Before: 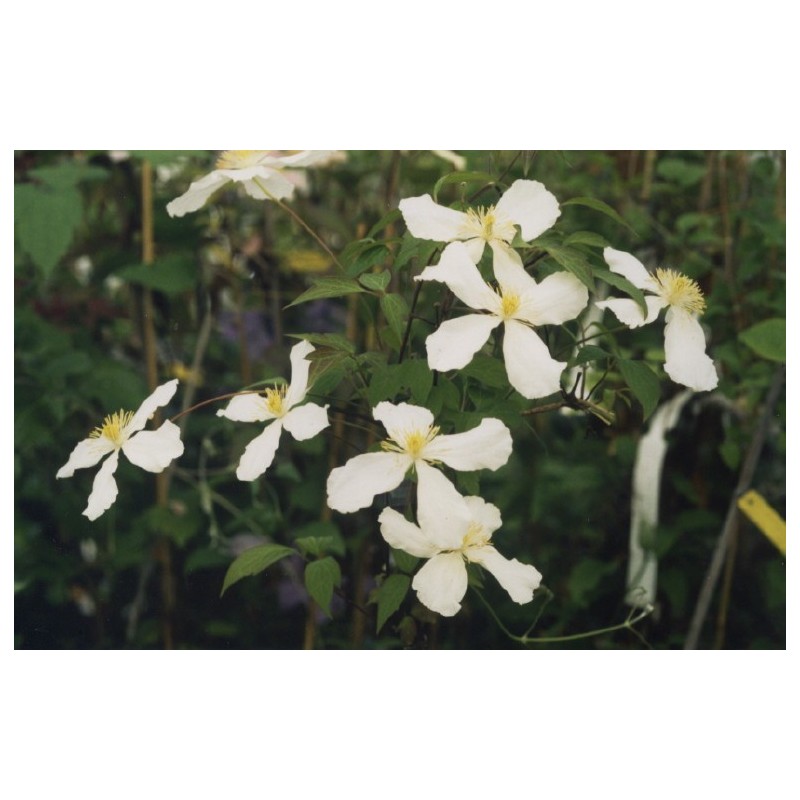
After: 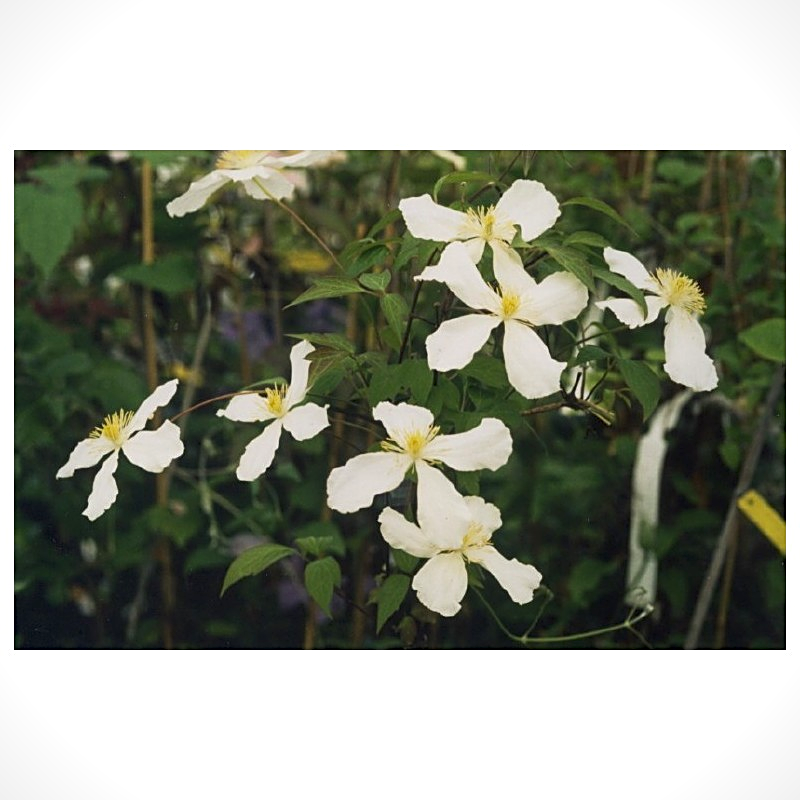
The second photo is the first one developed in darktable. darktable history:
vignetting: fall-off start 116.67%, fall-off radius 59.26%, brightness -0.31, saturation -0.056
sharpen: on, module defaults
local contrast: highlights 100%, shadows 100%, detail 120%, midtone range 0.2
contrast brightness saturation: contrast 0.04, saturation 0.16
